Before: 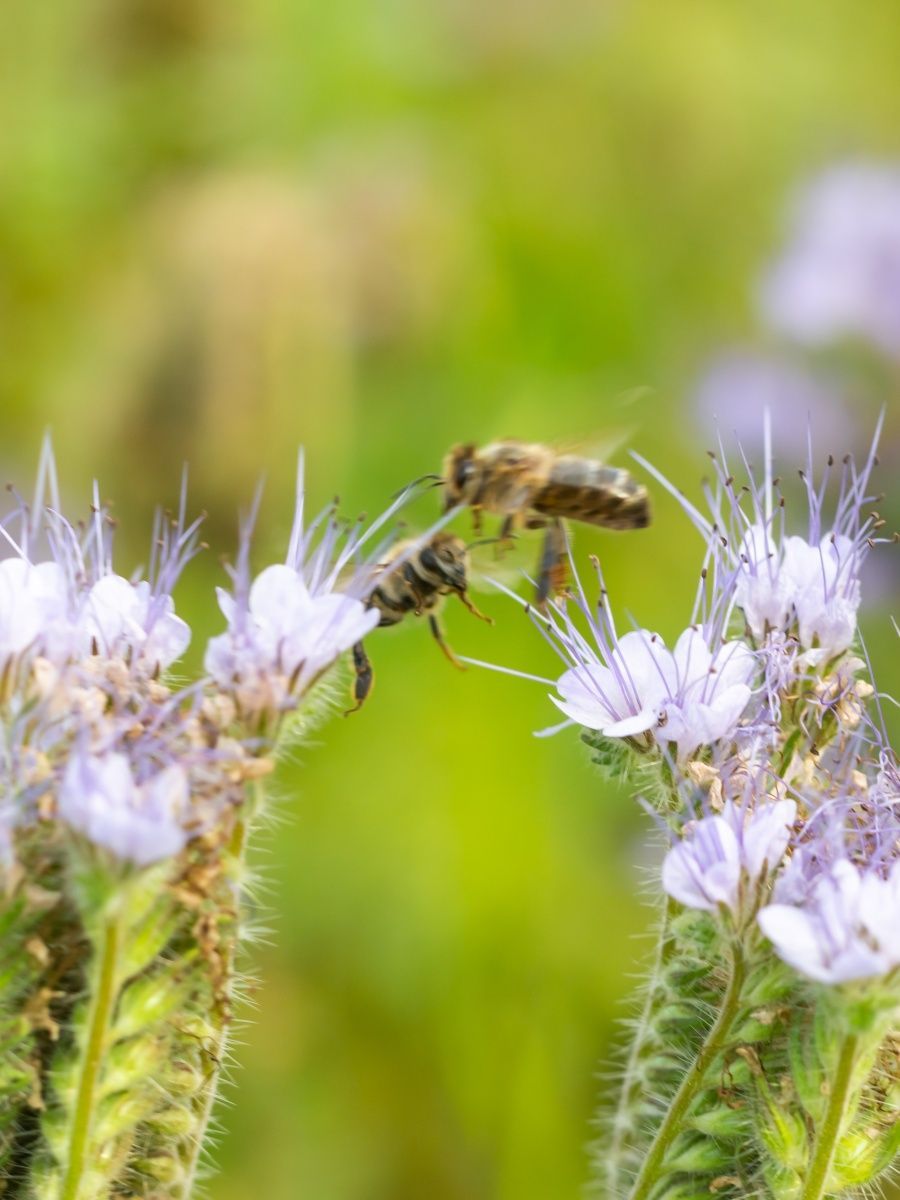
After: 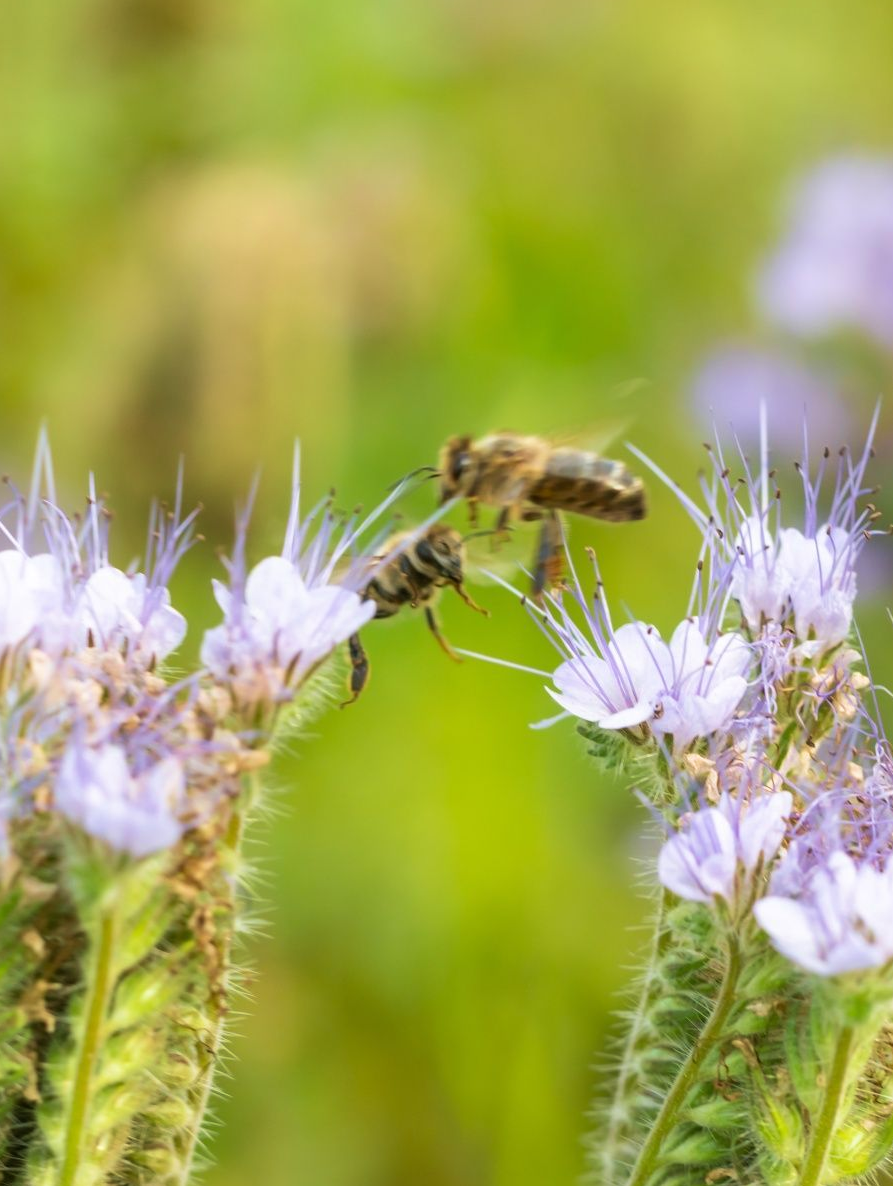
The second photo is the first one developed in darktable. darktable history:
velvia: on, module defaults
crop: left 0.451%, top 0.718%, right 0.226%, bottom 0.366%
